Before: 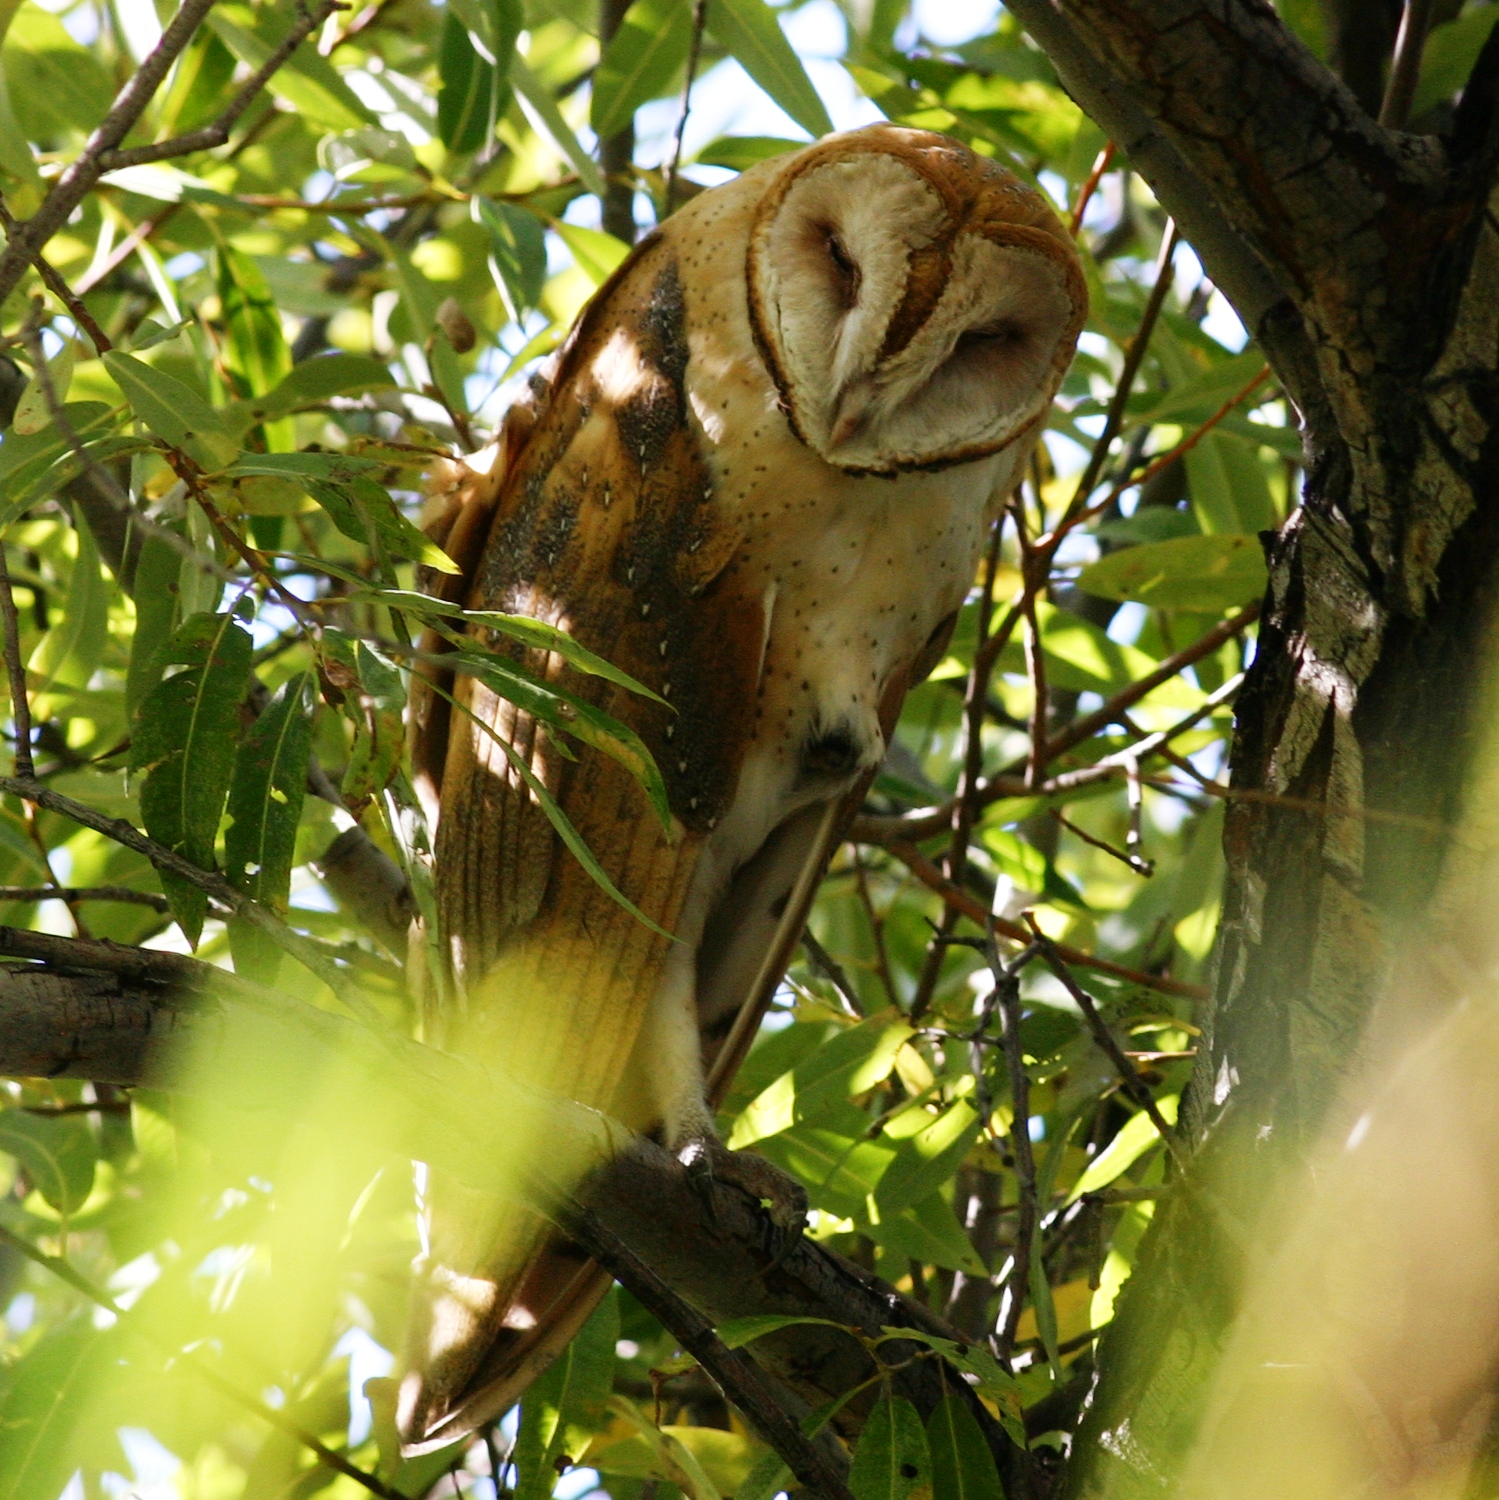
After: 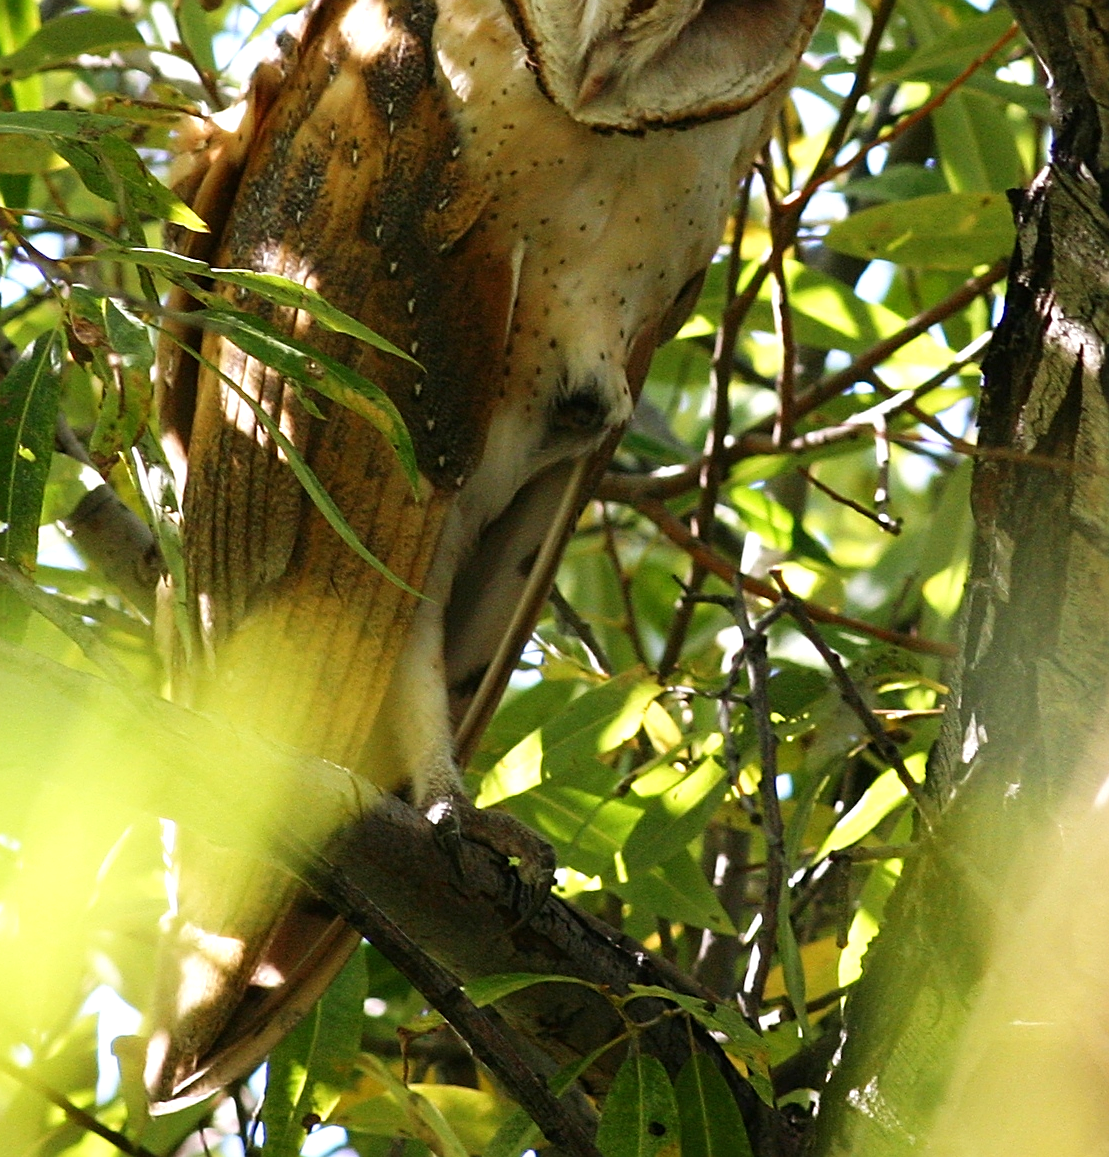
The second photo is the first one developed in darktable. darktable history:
crop: left 16.871%, top 22.857%, right 9.116%
exposure: black level correction 0, exposure 0.3 EV, compensate highlight preservation false
sharpen: on, module defaults
